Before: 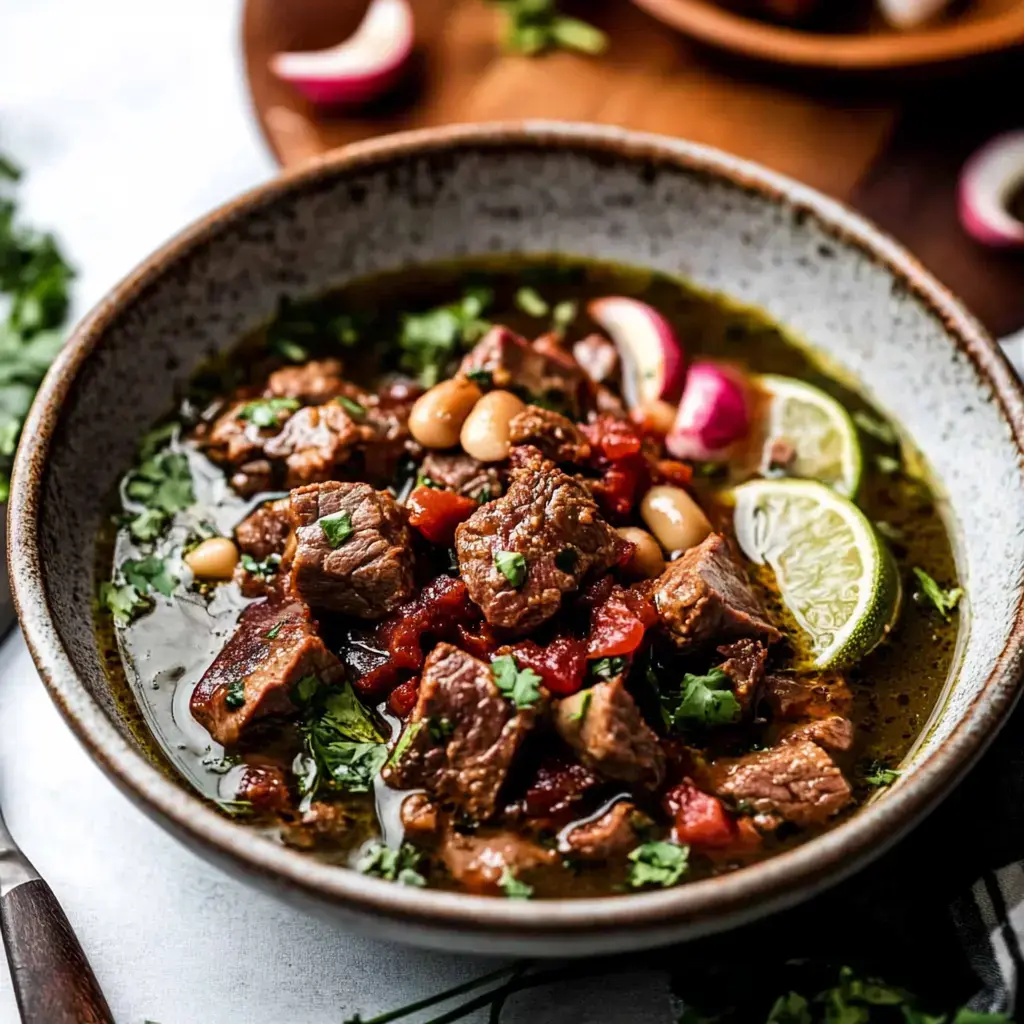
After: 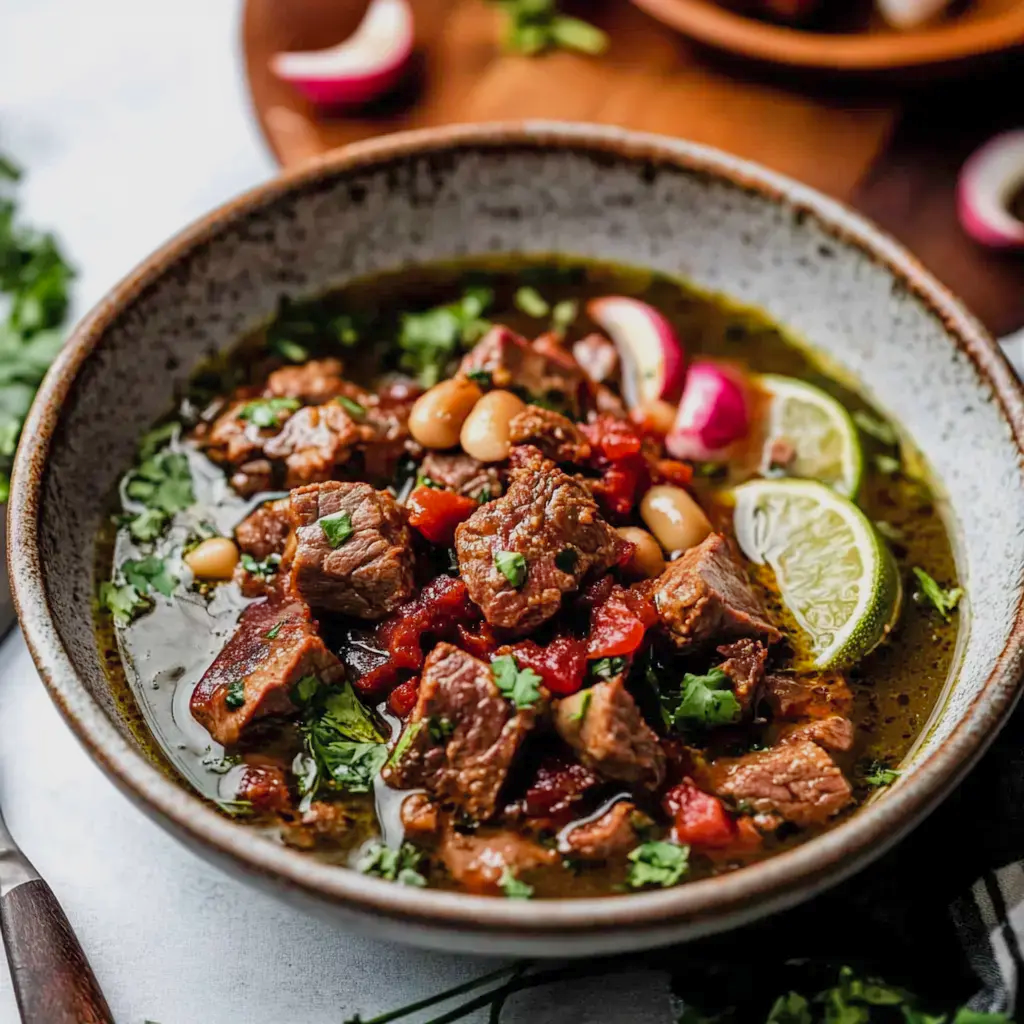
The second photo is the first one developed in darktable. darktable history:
tone equalizer: -8 EV 0.251 EV, -7 EV 0.449 EV, -6 EV 0.445 EV, -5 EV 0.247 EV, -3 EV -0.278 EV, -2 EV -0.398 EV, -1 EV -0.394 EV, +0 EV -0.259 EV, edges refinement/feathering 500, mask exposure compensation -1.57 EV, preserve details guided filter
contrast brightness saturation: contrast 0.034, brightness 0.07, saturation 0.124
